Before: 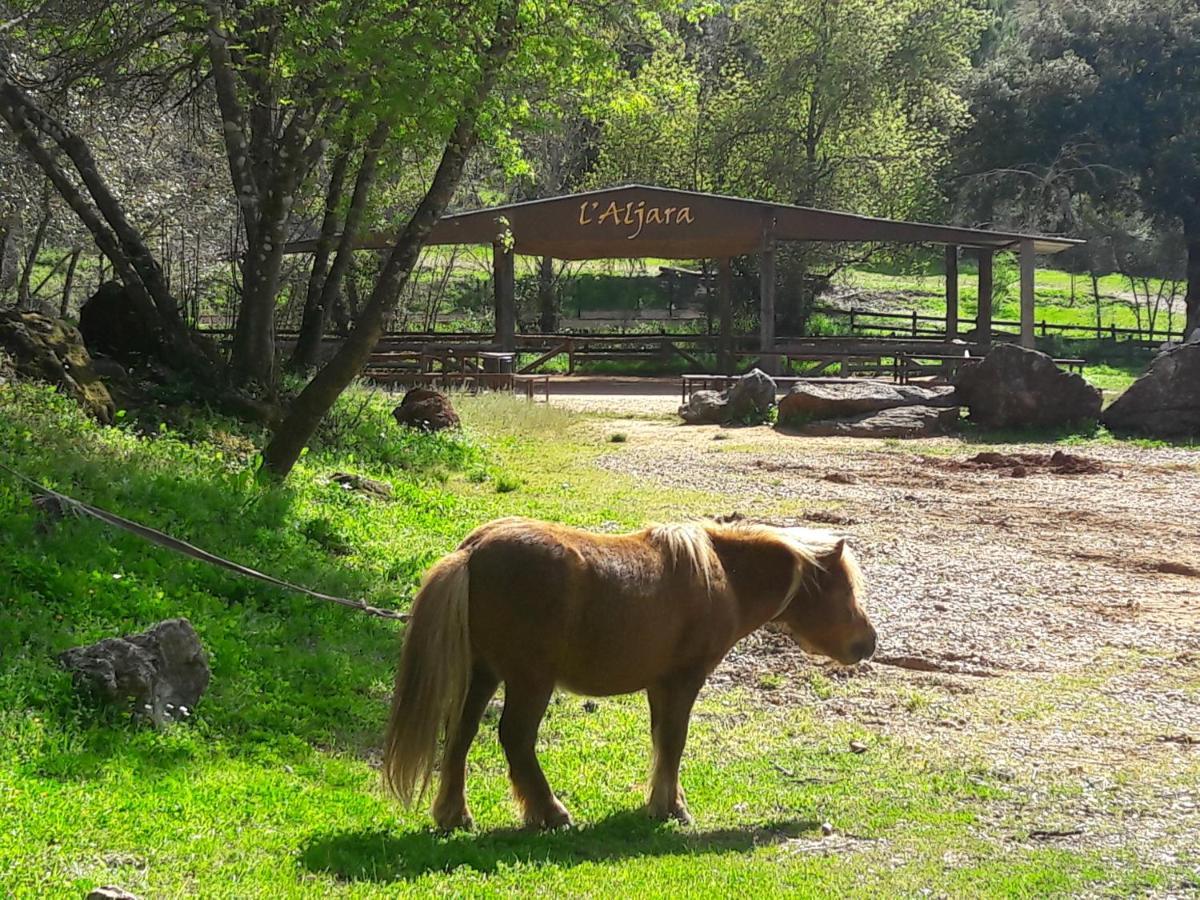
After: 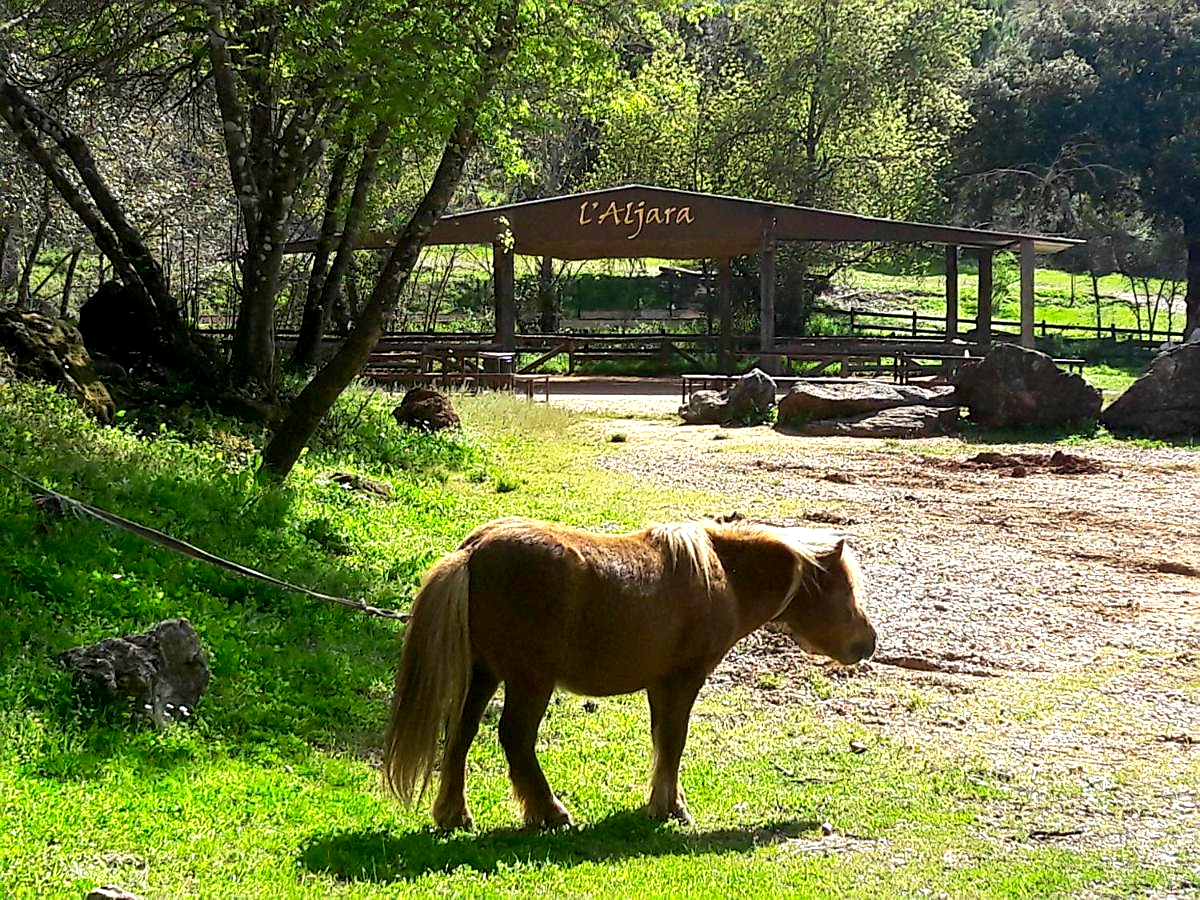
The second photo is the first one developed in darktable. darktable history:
exposure: black level correction 0.01, exposure 0.011 EV, compensate highlight preservation false
tone equalizer: -8 EV -0.417 EV, -7 EV -0.389 EV, -6 EV -0.333 EV, -5 EV -0.222 EV, -3 EV 0.222 EV, -2 EV 0.333 EV, -1 EV 0.389 EV, +0 EV 0.417 EV, edges refinement/feathering 500, mask exposure compensation -1.57 EV, preserve details no
sharpen: on, module defaults
velvia: on, module defaults
